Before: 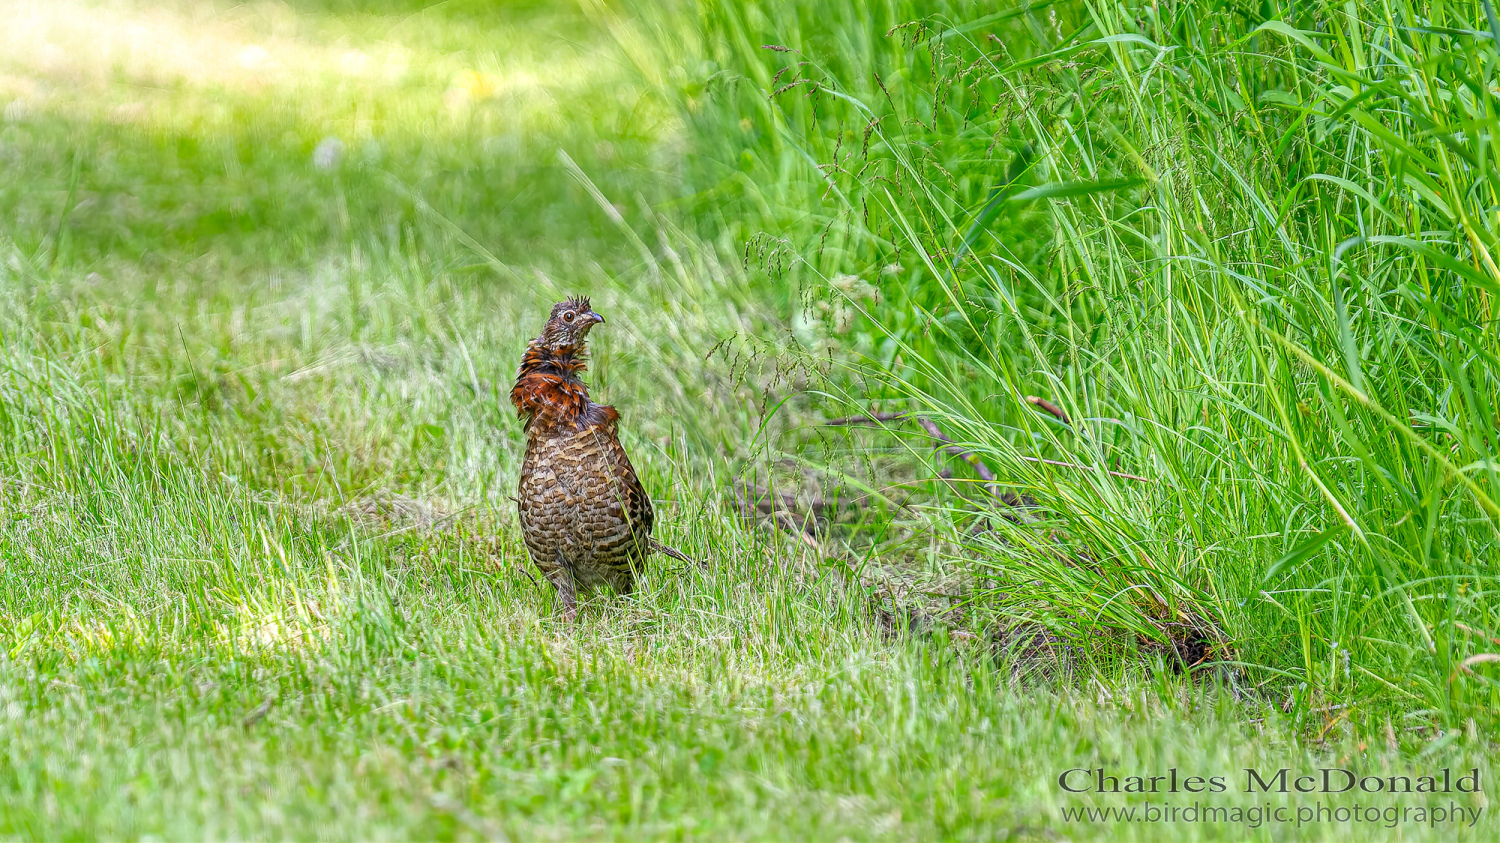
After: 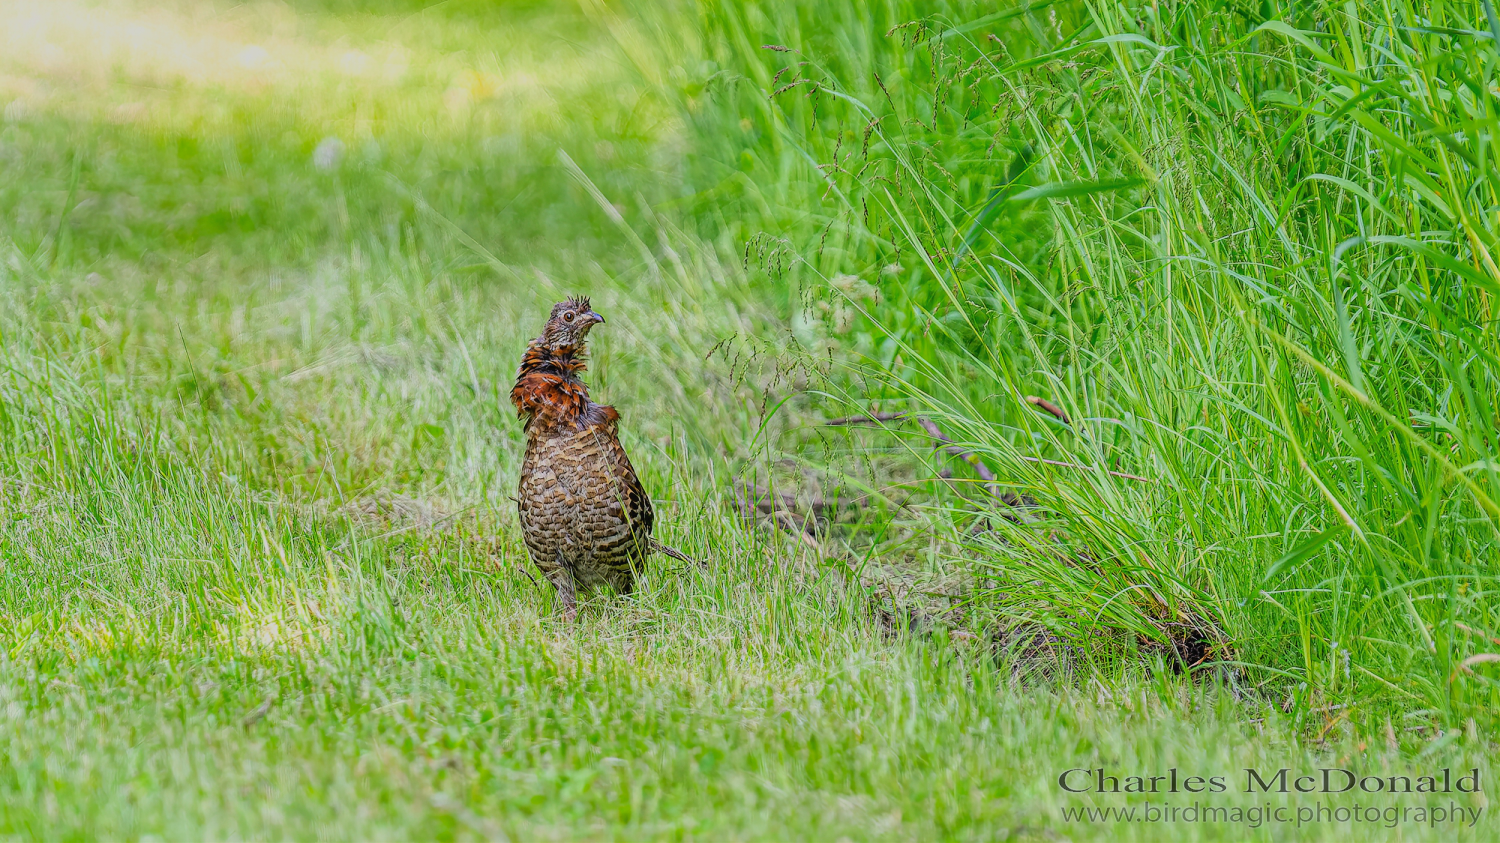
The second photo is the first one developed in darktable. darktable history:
tone equalizer: edges refinement/feathering 500, mask exposure compensation -1.57 EV, preserve details no
tone curve: curves: ch0 [(0, 0) (0.003, 0.032) (0.011, 0.034) (0.025, 0.039) (0.044, 0.055) (0.069, 0.078) (0.1, 0.111) (0.136, 0.147) (0.177, 0.191) (0.224, 0.238) (0.277, 0.291) (0.335, 0.35) (0.399, 0.41) (0.468, 0.48) (0.543, 0.547) (0.623, 0.621) (0.709, 0.699) (0.801, 0.789) (0.898, 0.884) (1, 1)], color space Lab, independent channels, preserve colors none
filmic rgb: black relative exposure -7.65 EV, white relative exposure 4.56 EV, hardness 3.61, color science v6 (2022)
